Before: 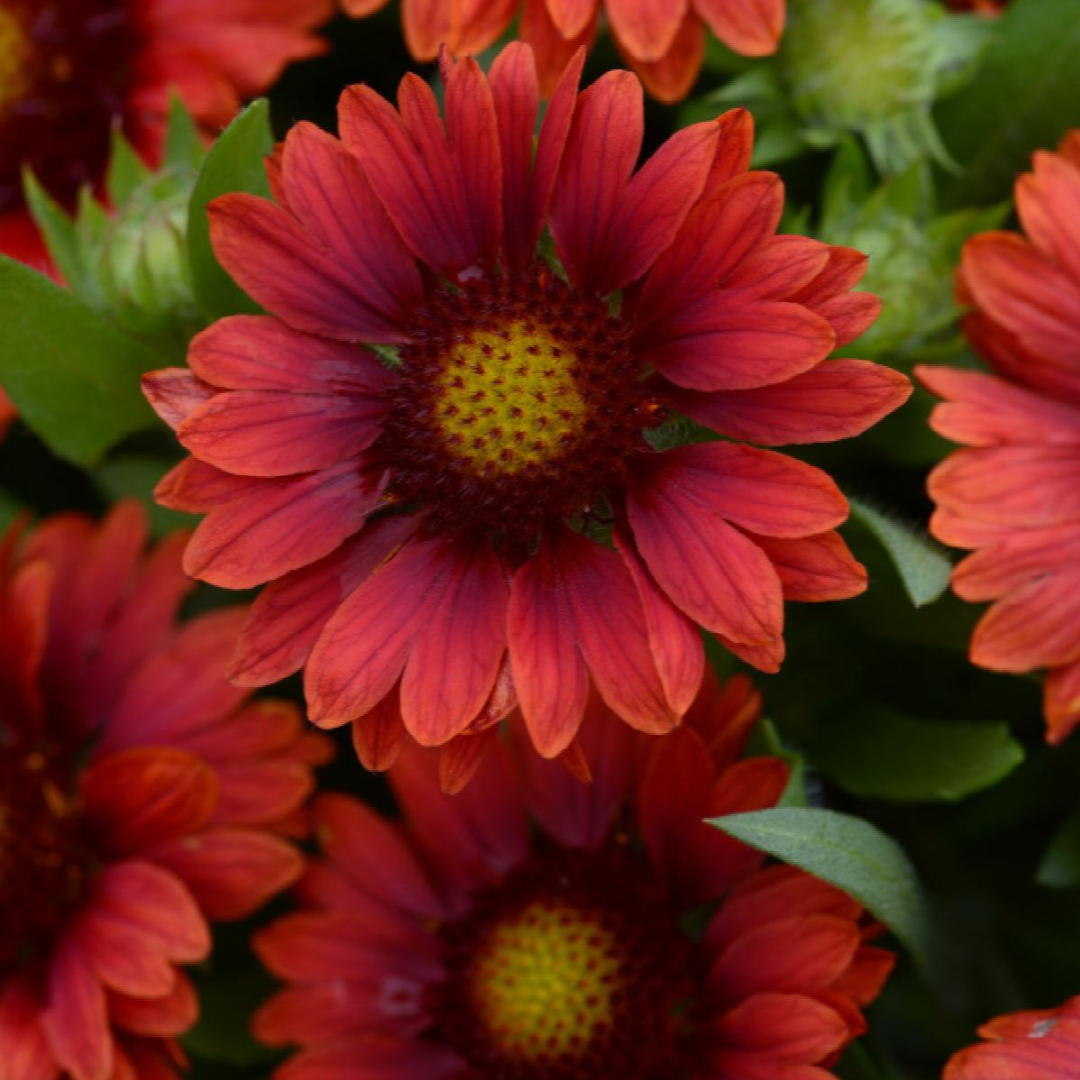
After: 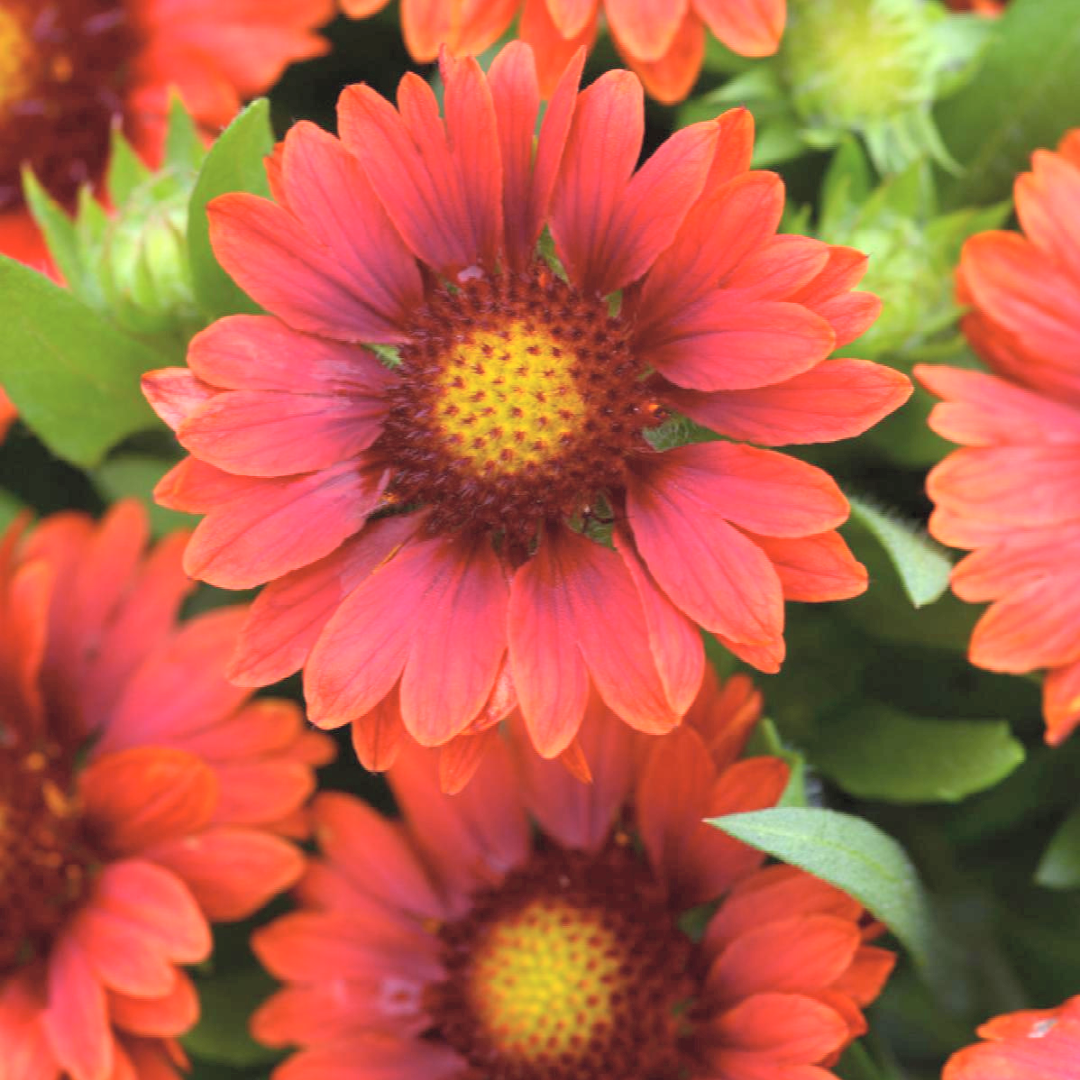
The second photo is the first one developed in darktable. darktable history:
exposure: black level correction 0, exposure 1.193 EV, compensate highlight preservation false
contrast brightness saturation: brightness 0.274
